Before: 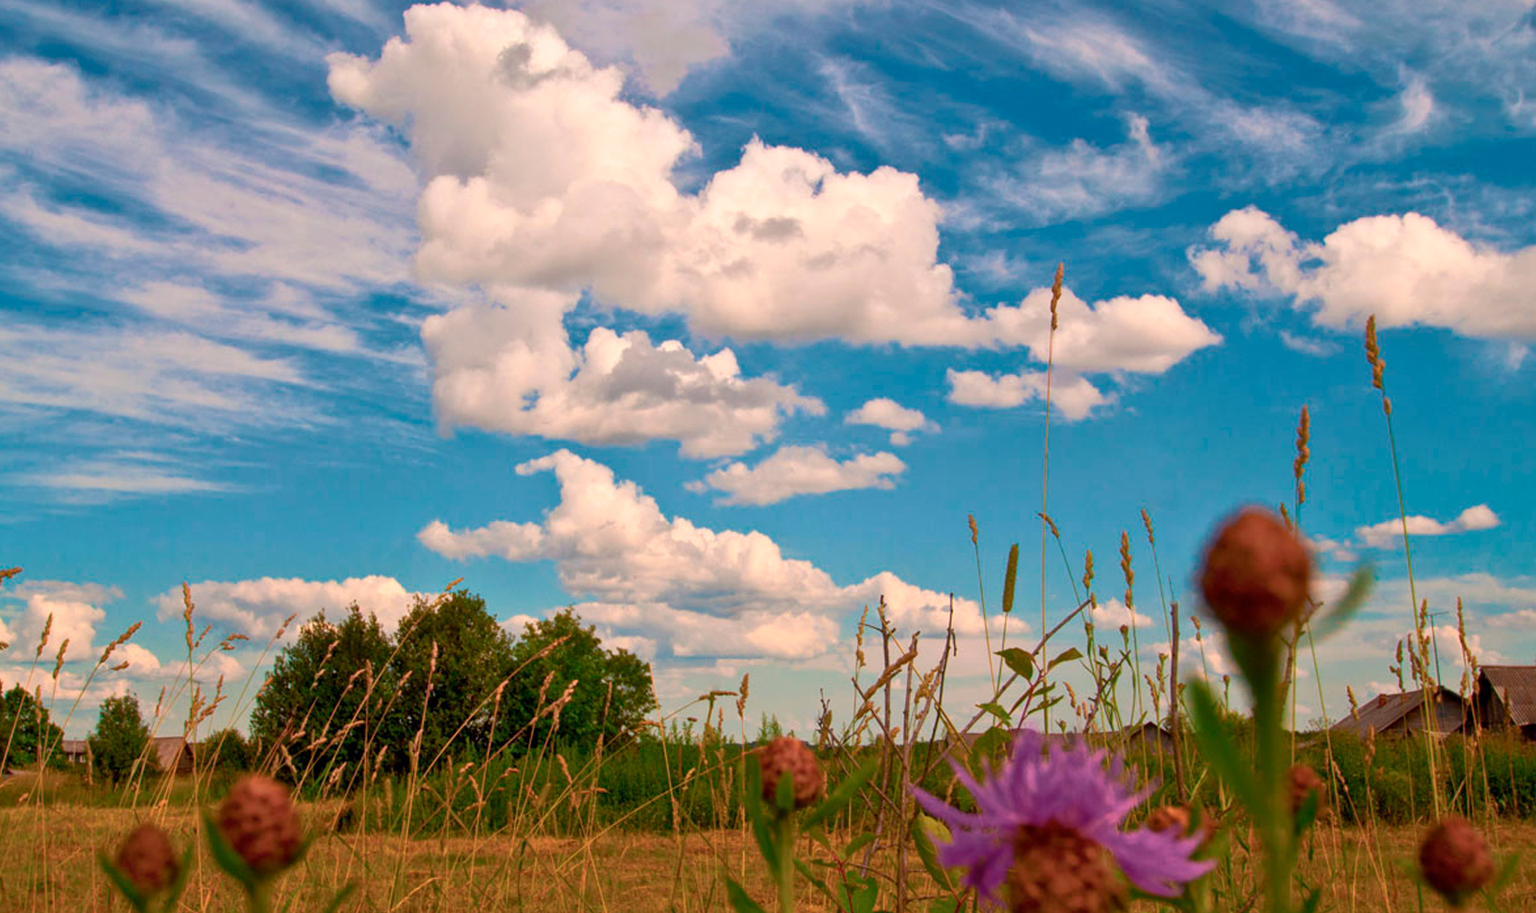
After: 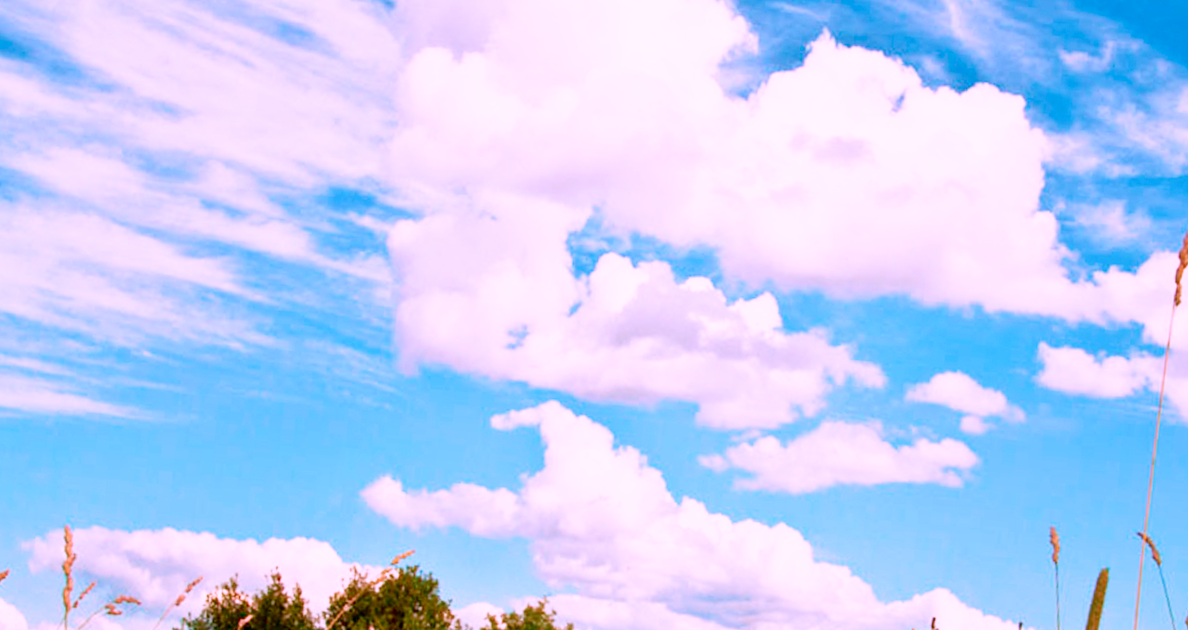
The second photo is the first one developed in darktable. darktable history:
crop and rotate: angle -4.96°, left 2.031%, top 6.792%, right 27.264%, bottom 30.108%
filmic rgb: middle gray luminance 9.25%, black relative exposure -10.53 EV, white relative exposure 3.43 EV, target black luminance 0%, hardness 5.99, latitude 59.63%, contrast 1.09, highlights saturation mix 4.59%, shadows ↔ highlights balance 28.94%, add noise in highlights 0.001, preserve chrominance no, color science v3 (2019), use custom middle-gray values true, contrast in highlights soft
color correction: highlights a* 15.22, highlights b* -25.53
shadows and highlights: shadows -28.28, highlights 29.4
